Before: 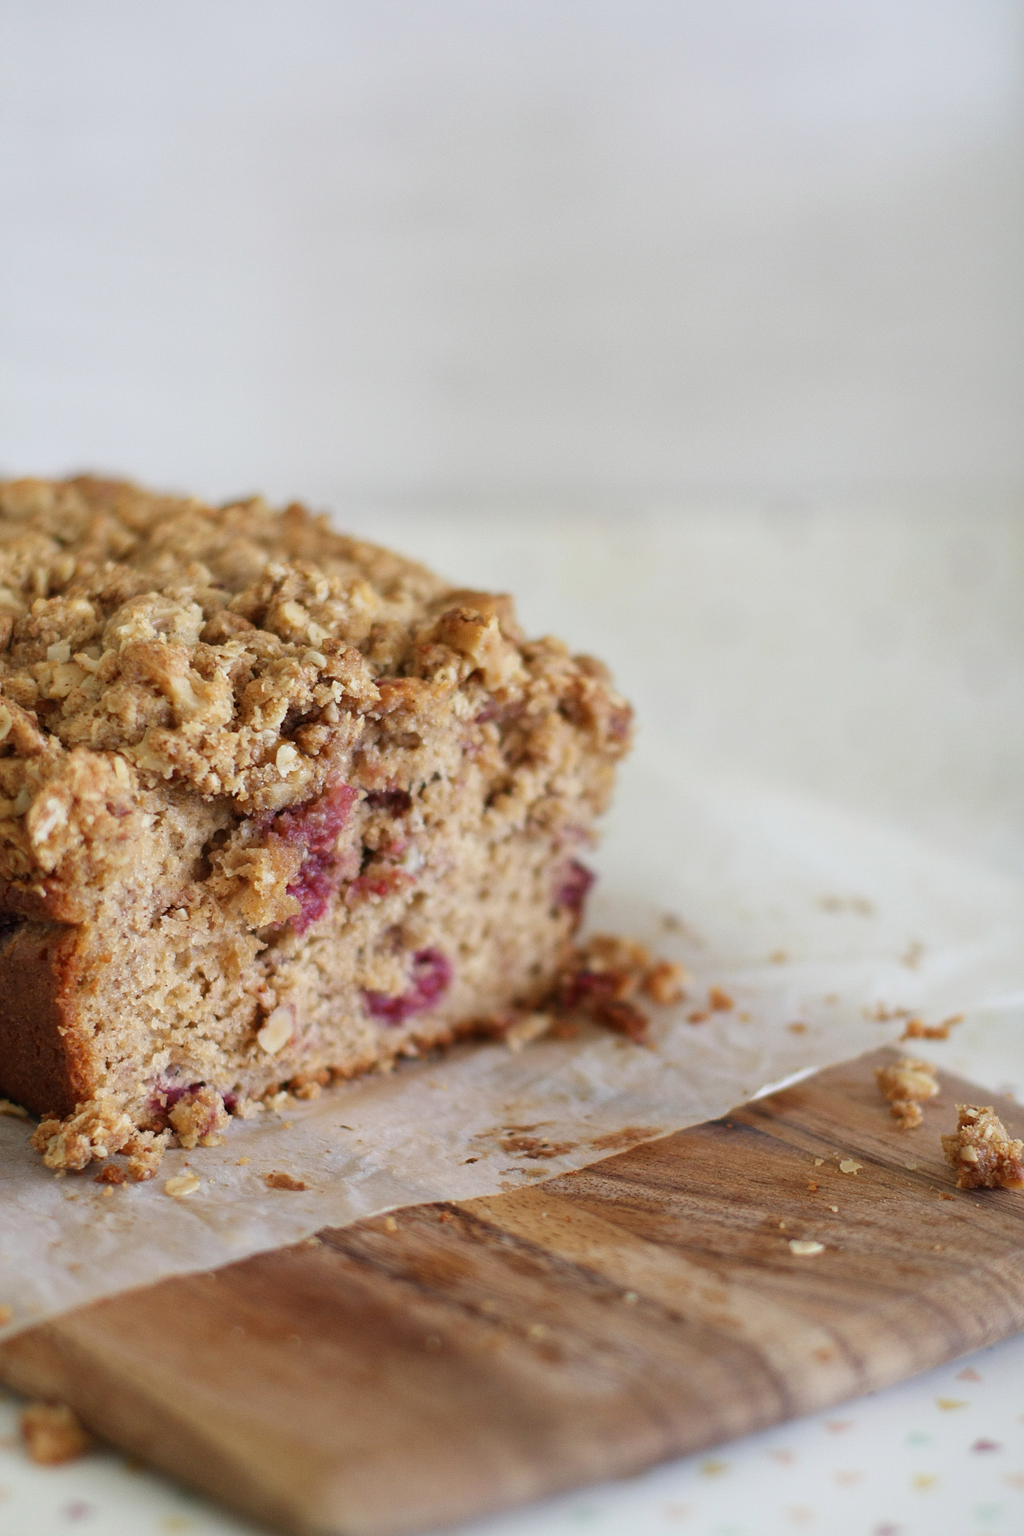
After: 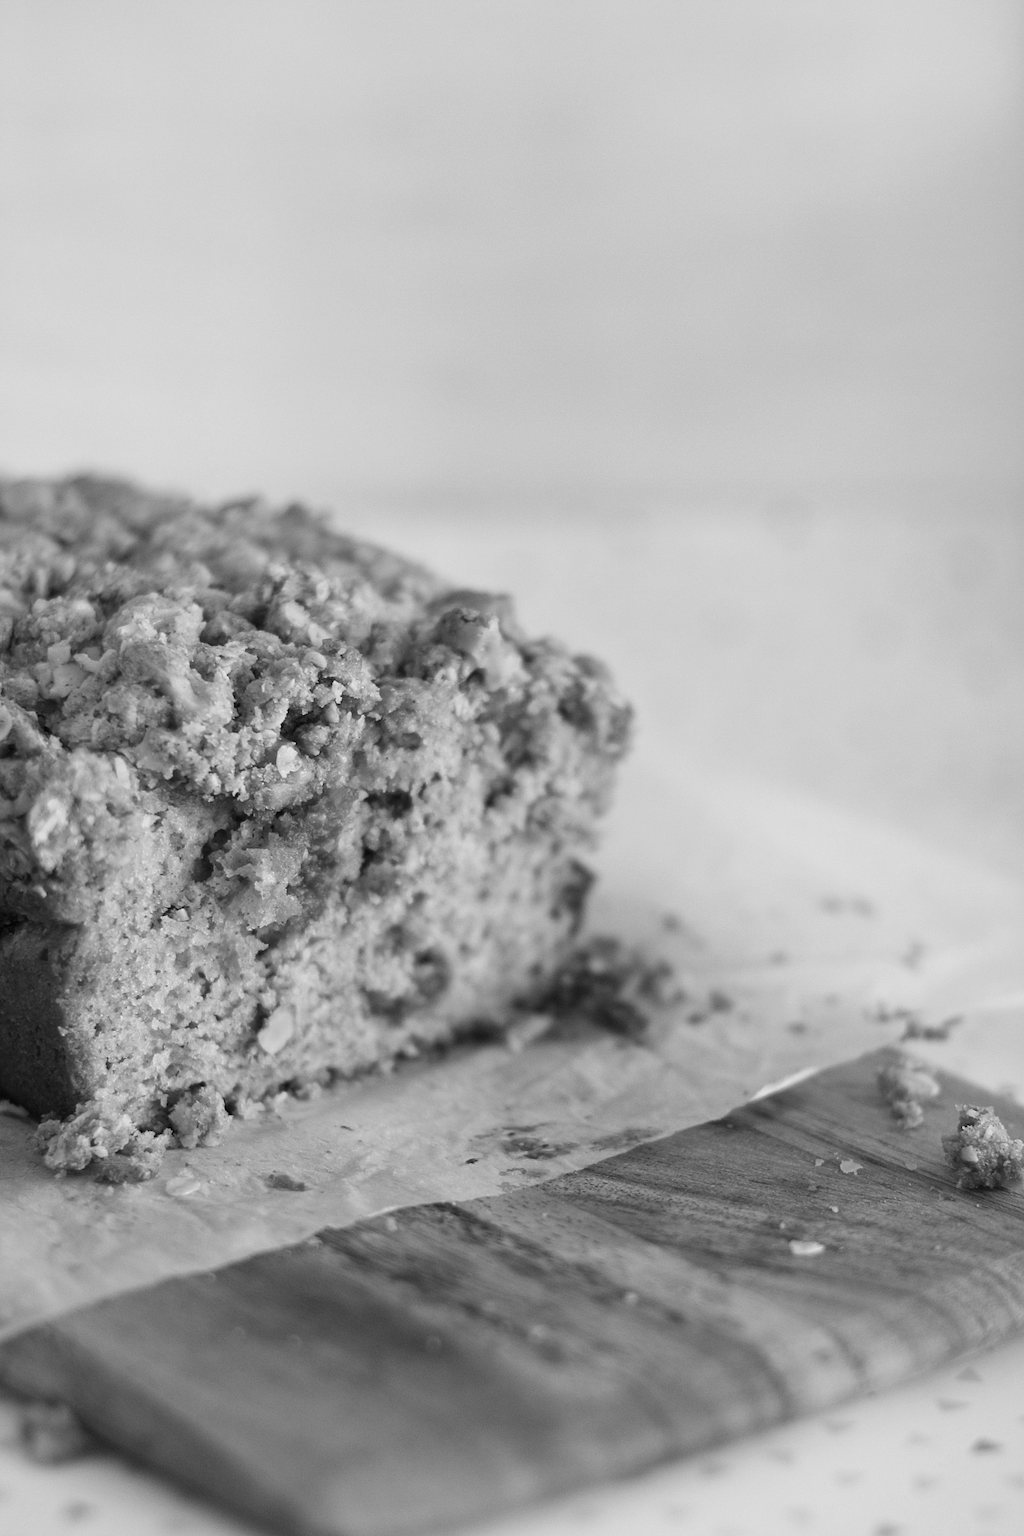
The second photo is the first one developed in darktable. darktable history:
monochrome: on, module defaults
color correction: highlights a* 6.27, highlights b* 8.19, shadows a* 5.94, shadows b* 7.23, saturation 0.9
